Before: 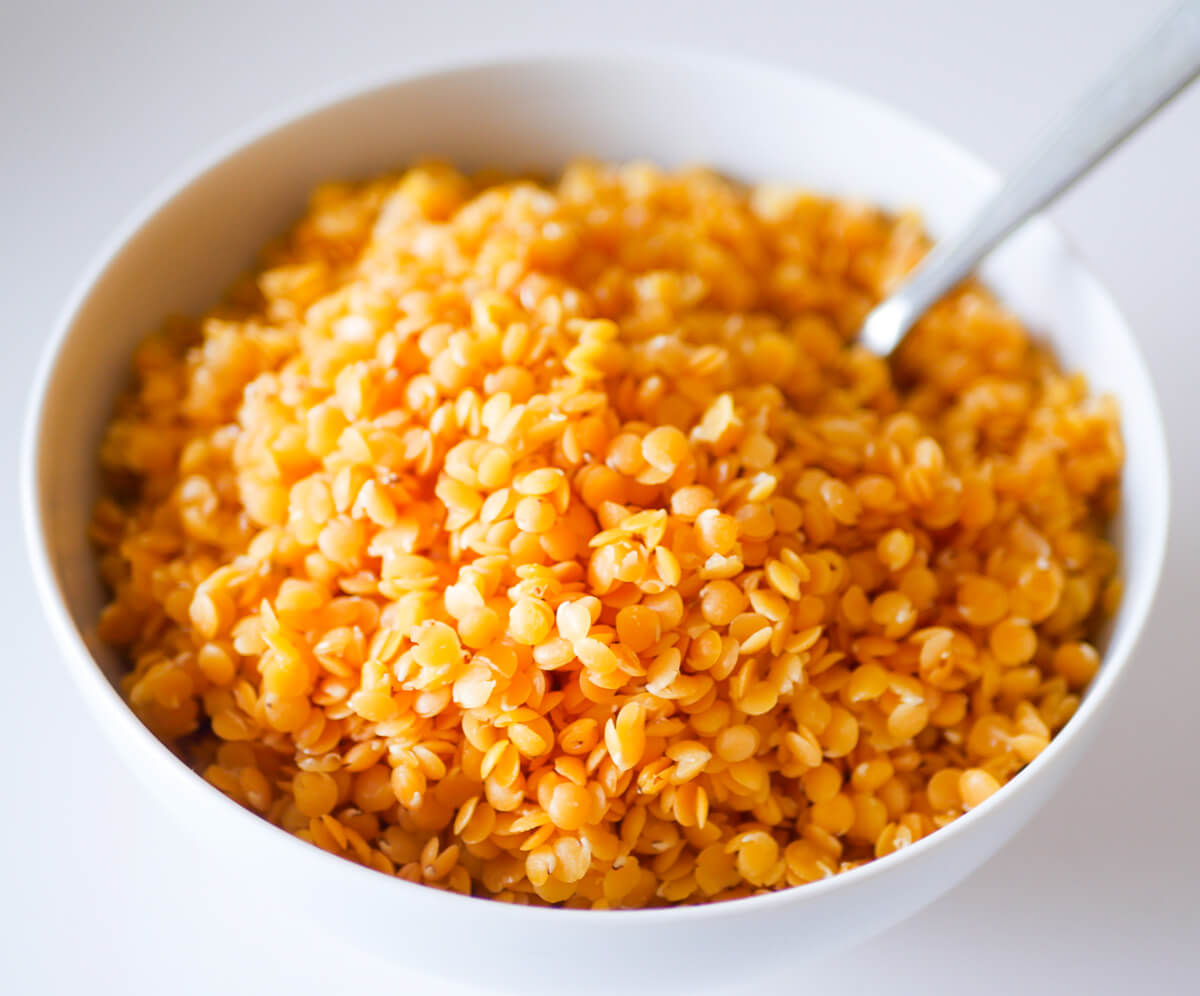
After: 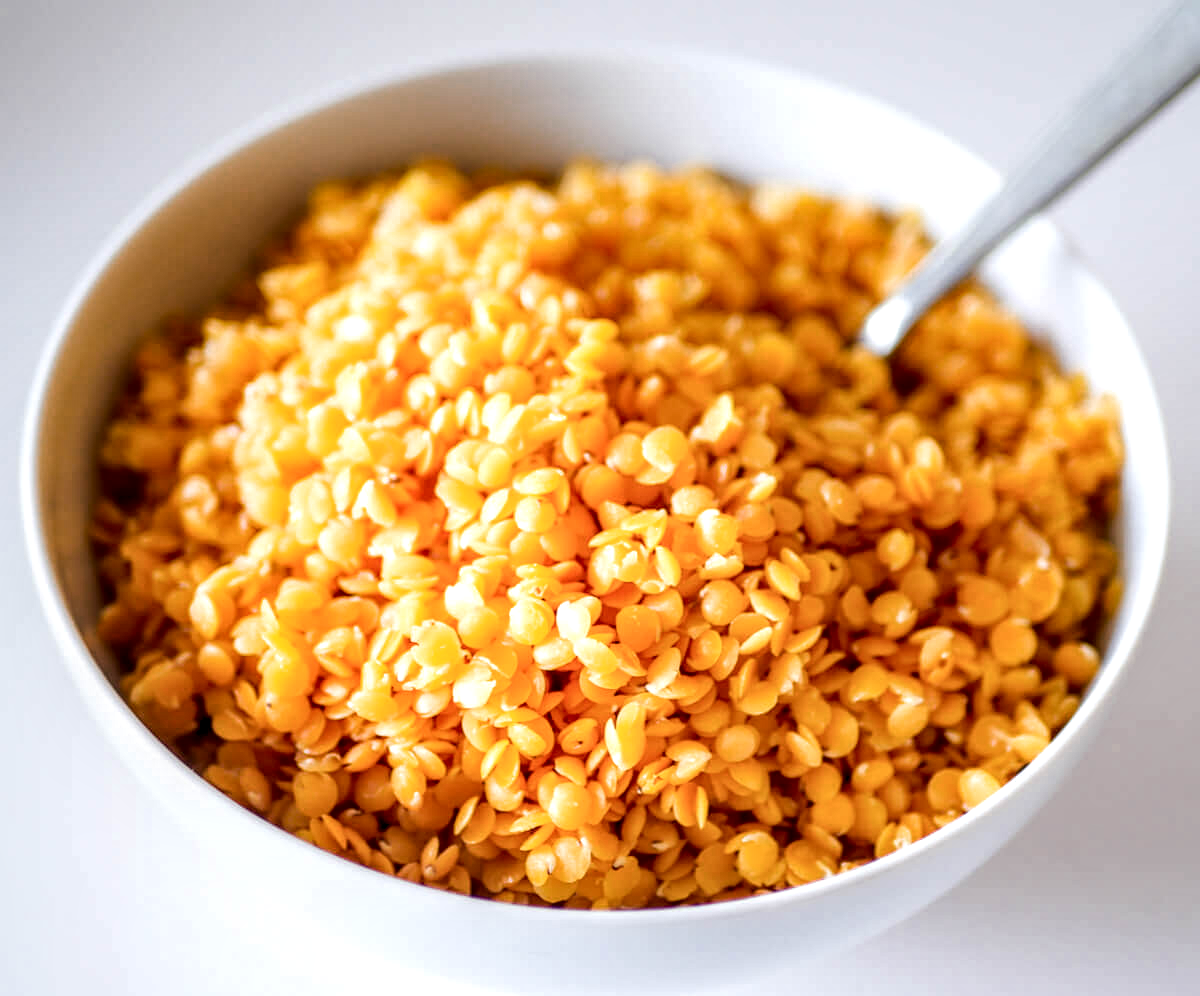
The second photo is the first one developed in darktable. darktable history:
color zones: curves: ch0 [(0, 0.465) (0.092, 0.596) (0.289, 0.464) (0.429, 0.453) (0.571, 0.464) (0.714, 0.455) (0.857, 0.462) (1, 0.465)]
local contrast: highlights 22%, shadows 70%, detail 170%
